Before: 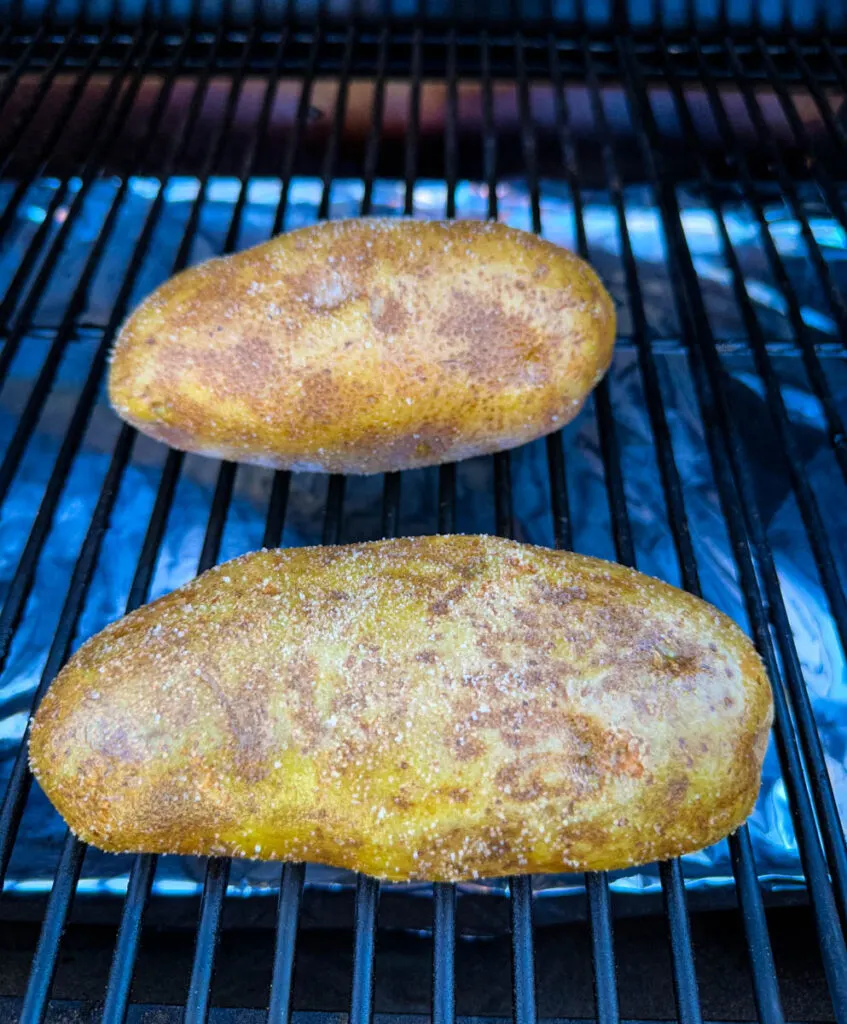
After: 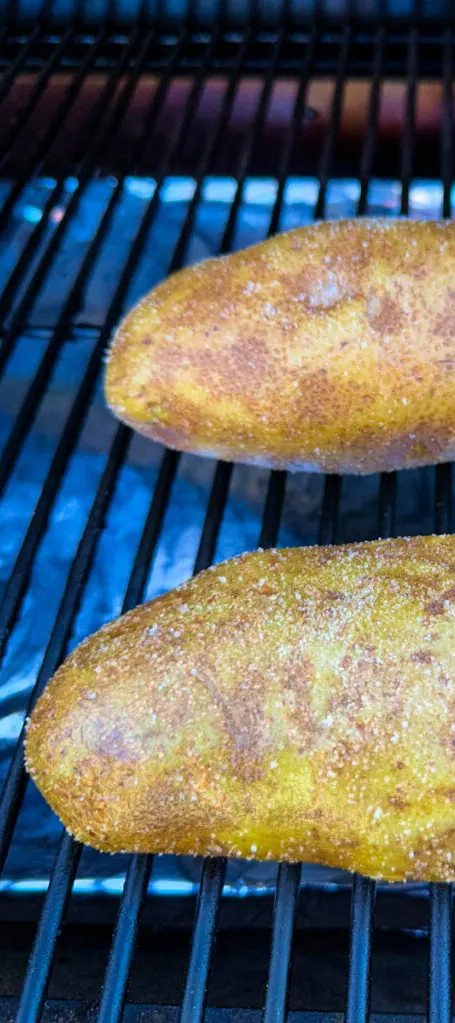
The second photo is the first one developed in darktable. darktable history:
crop: left 0.587%, right 45.588%, bottom 0.086%
velvia: on, module defaults
